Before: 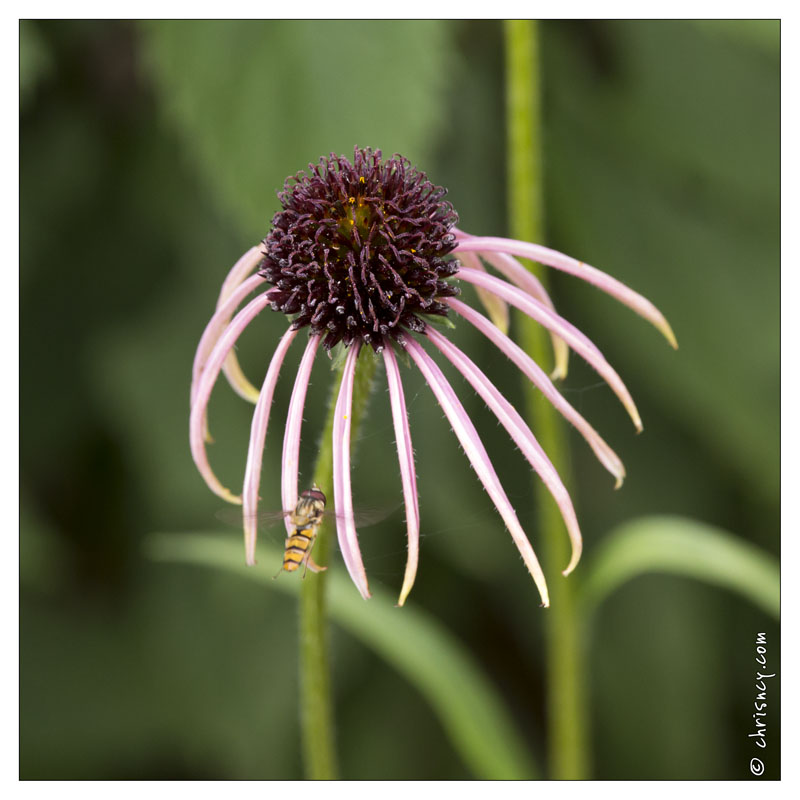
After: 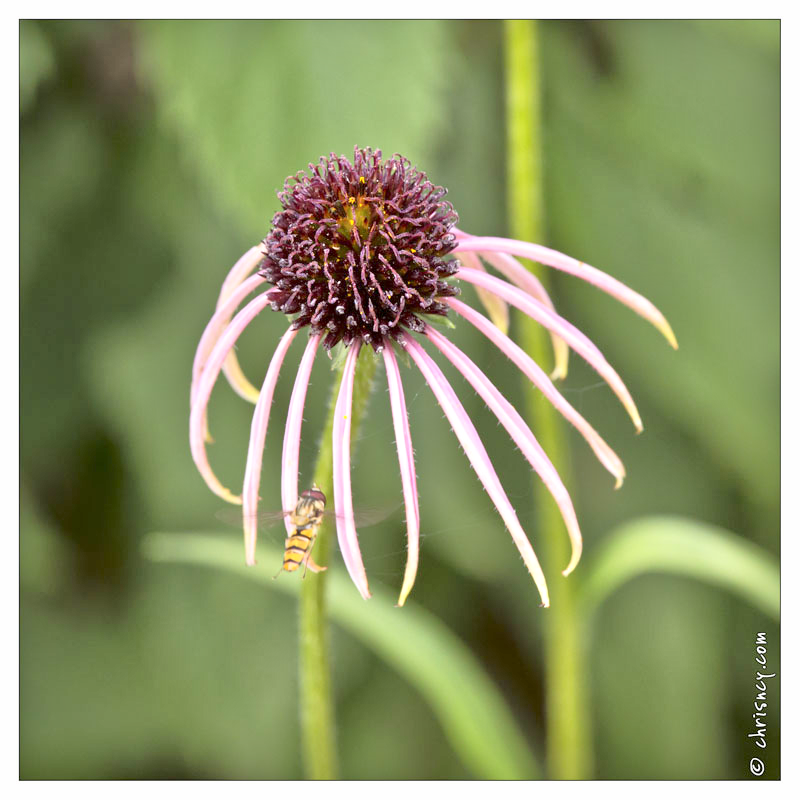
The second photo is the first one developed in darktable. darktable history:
contrast brightness saturation: contrast 0.15, brightness 0.05
tone equalizer: -8 EV 2 EV, -7 EV 2 EV, -6 EV 2 EV, -5 EV 2 EV, -4 EV 2 EV, -3 EV 1.5 EV, -2 EV 1 EV, -1 EV 0.5 EV
